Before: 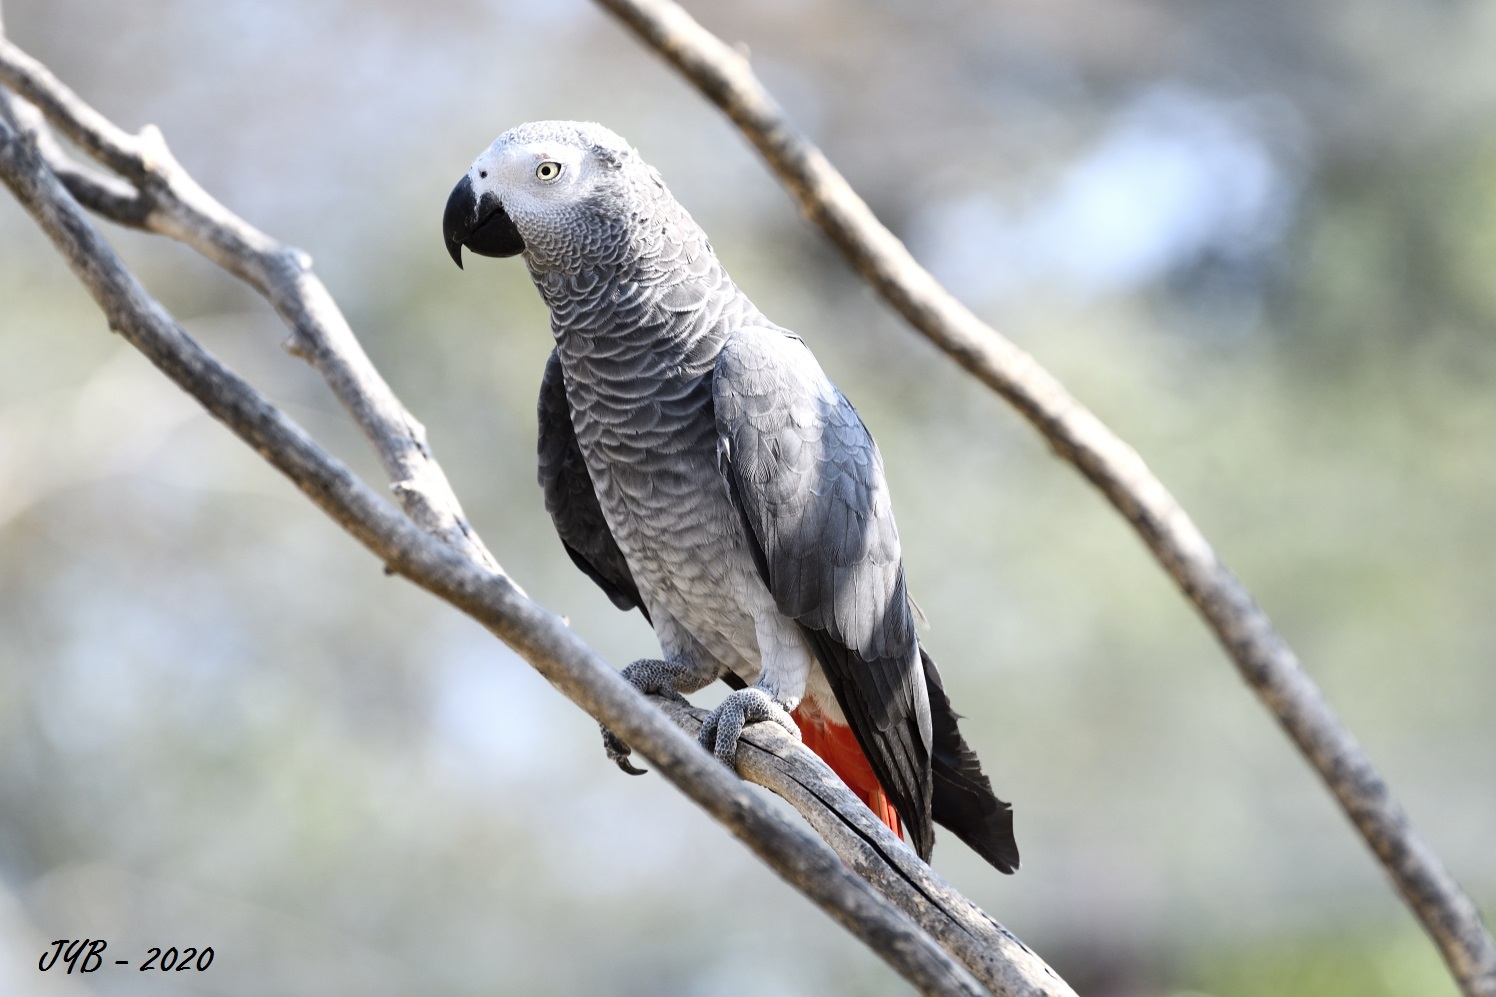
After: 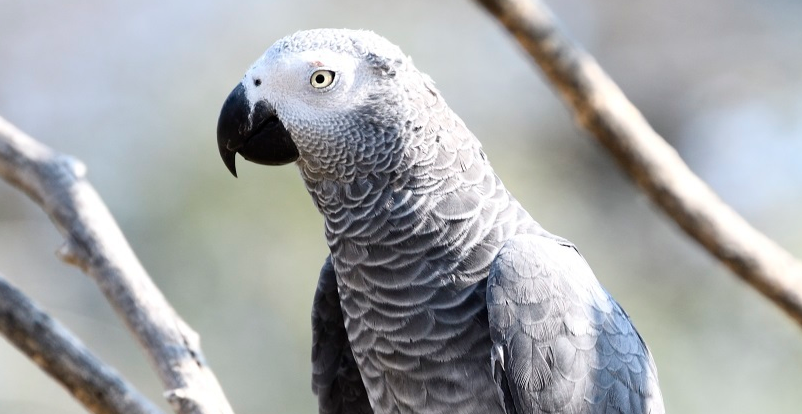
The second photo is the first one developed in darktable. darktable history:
crop: left 15.143%, top 9.303%, right 31.21%, bottom 49.167%
